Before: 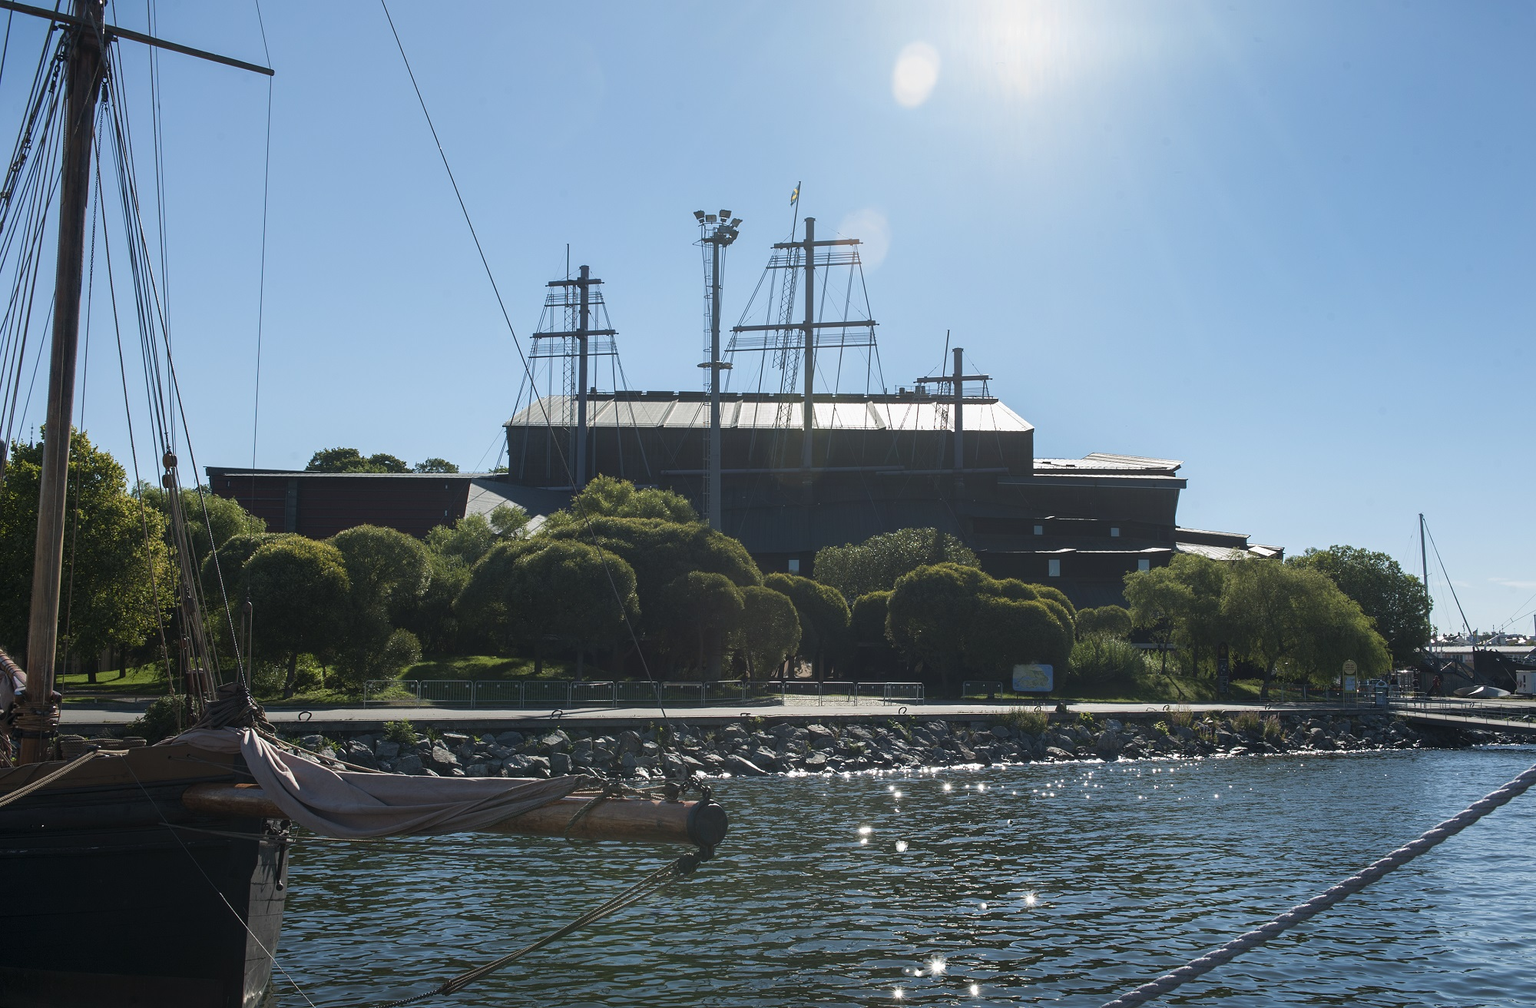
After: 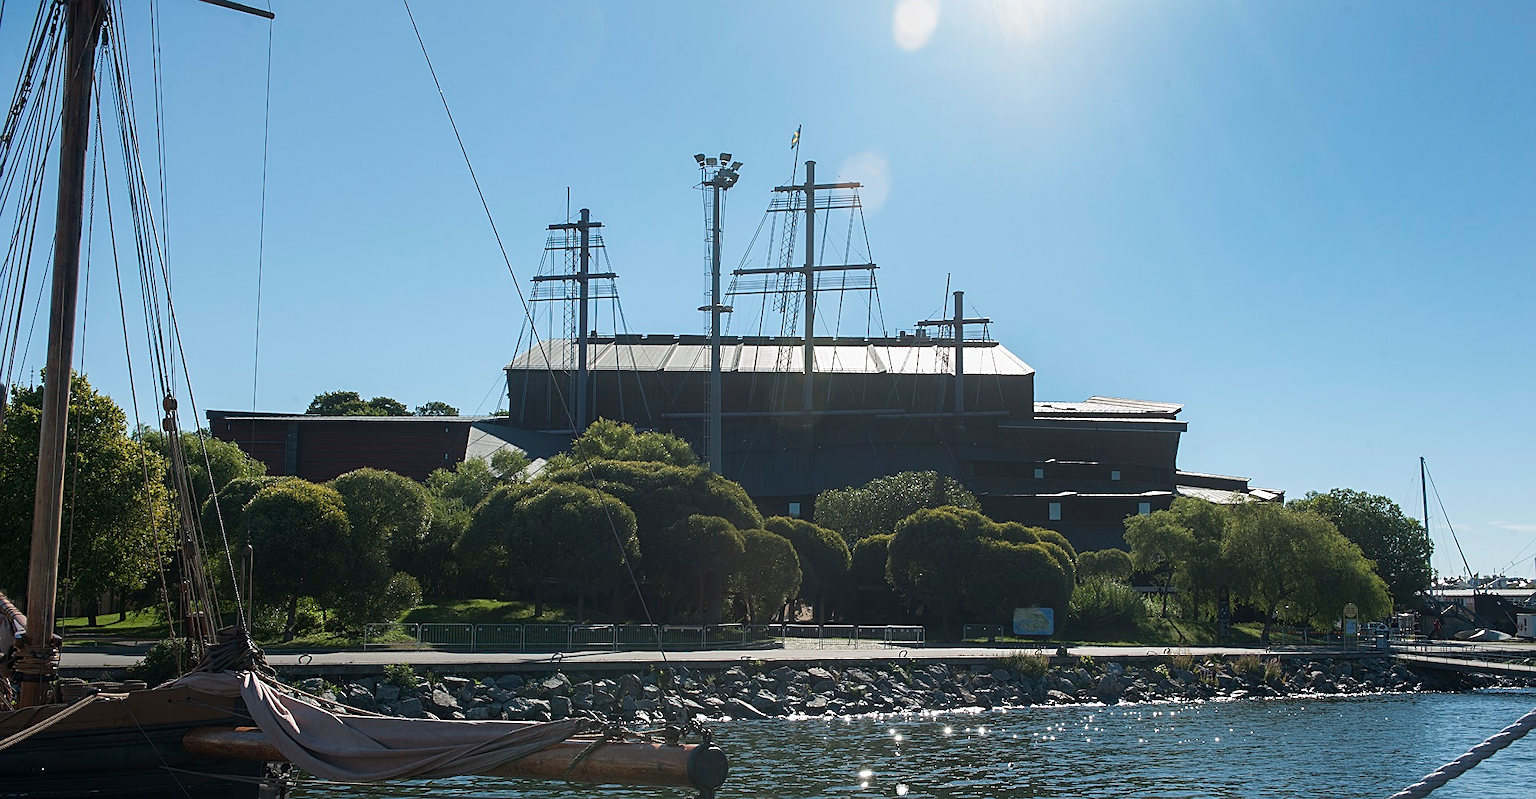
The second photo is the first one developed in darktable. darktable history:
crop and rotate: top 5.667%, bottom 14.937%
sharpen: on, module defaults
